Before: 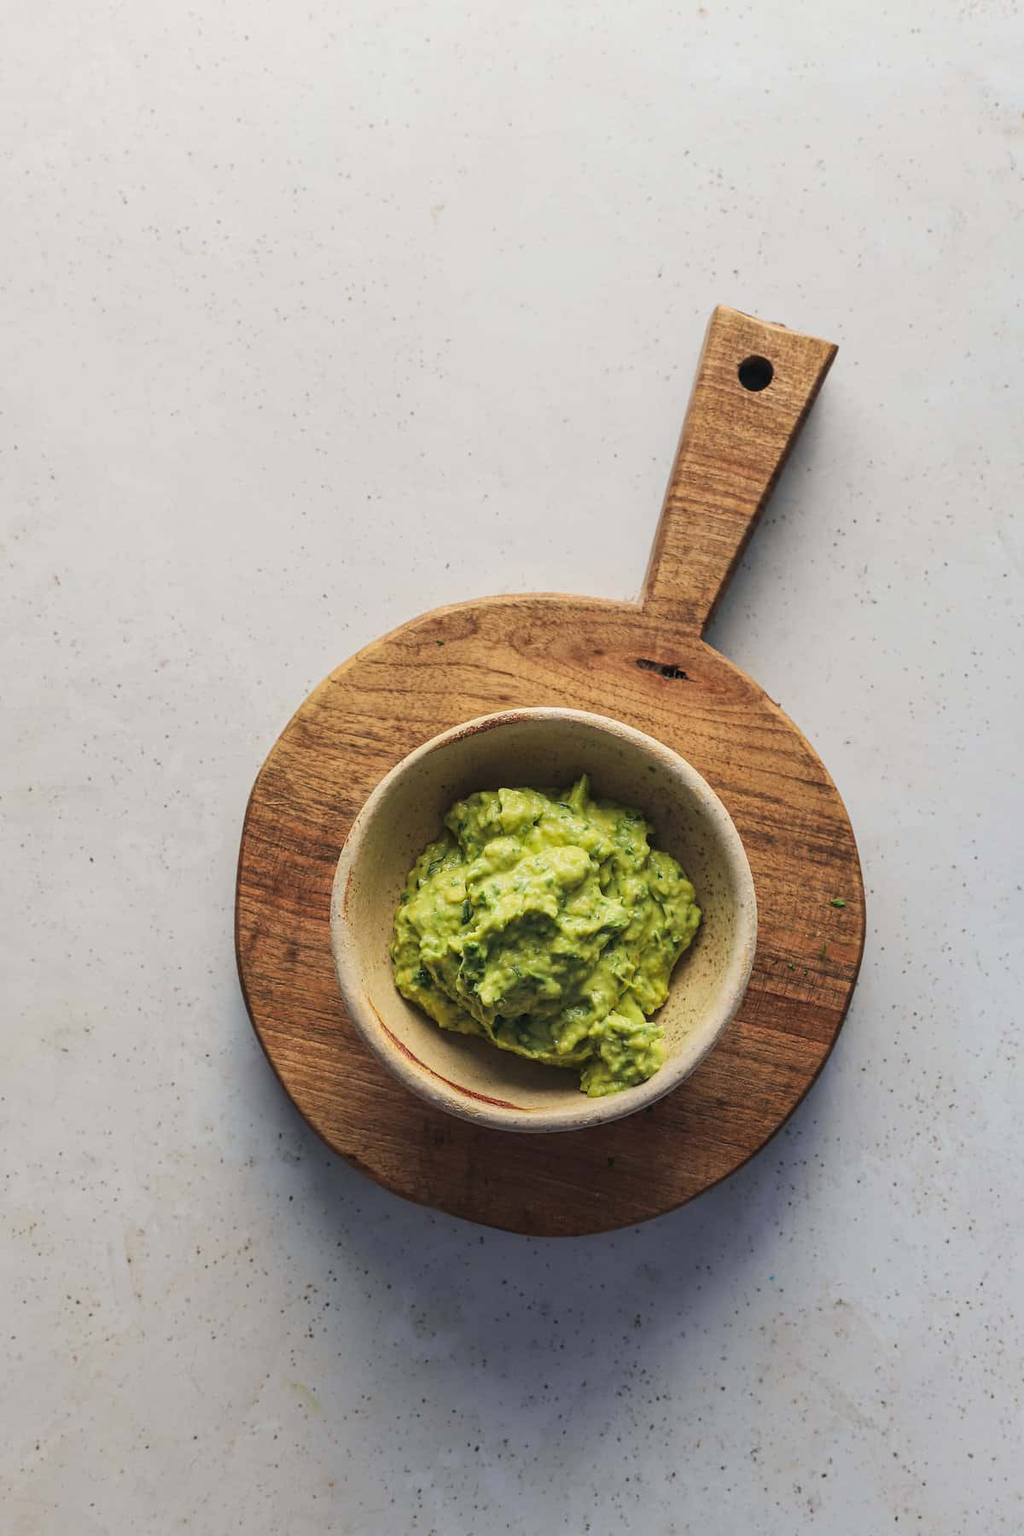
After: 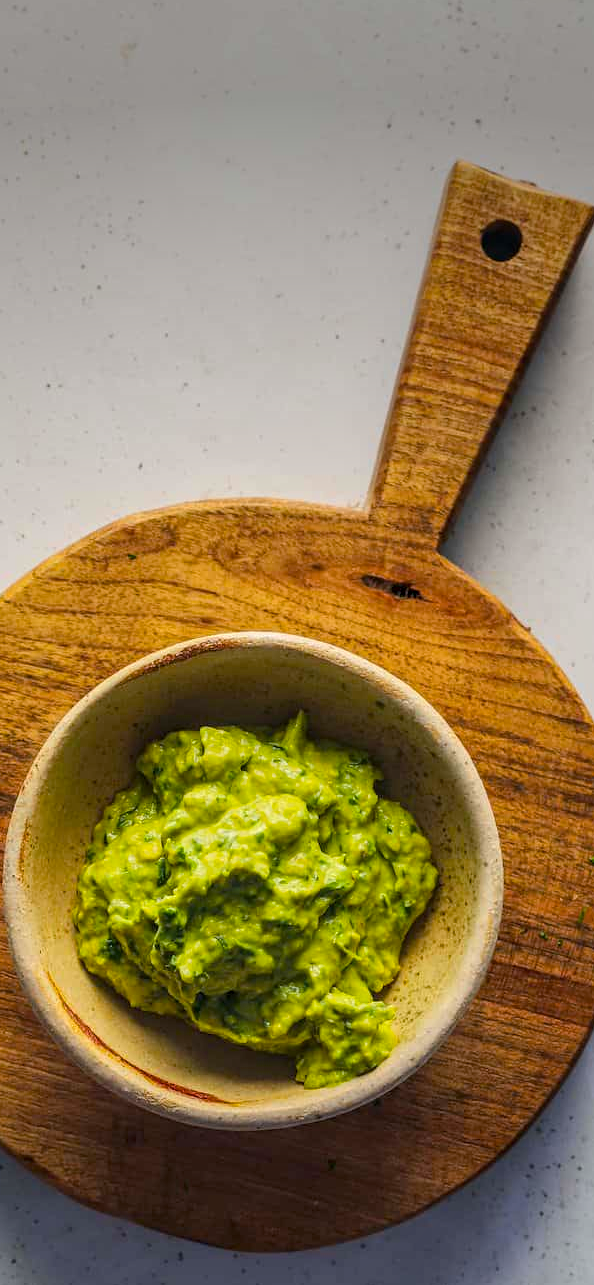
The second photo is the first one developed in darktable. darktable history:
crop: left 32.075%, top 10.976%, right 18.355%, bottom 17.596%
color balance rgb: linear chroma grading › global chroma 15%, perceptual saturation grading › global saturation 30%
vignetting: fall-off start 97.52%, fall-off radius 100%, brightness -0.574, saturation 0, center (-0.027, 0.404), width/height ratio 1.368, unbound false
local contrast: on, module defaults
